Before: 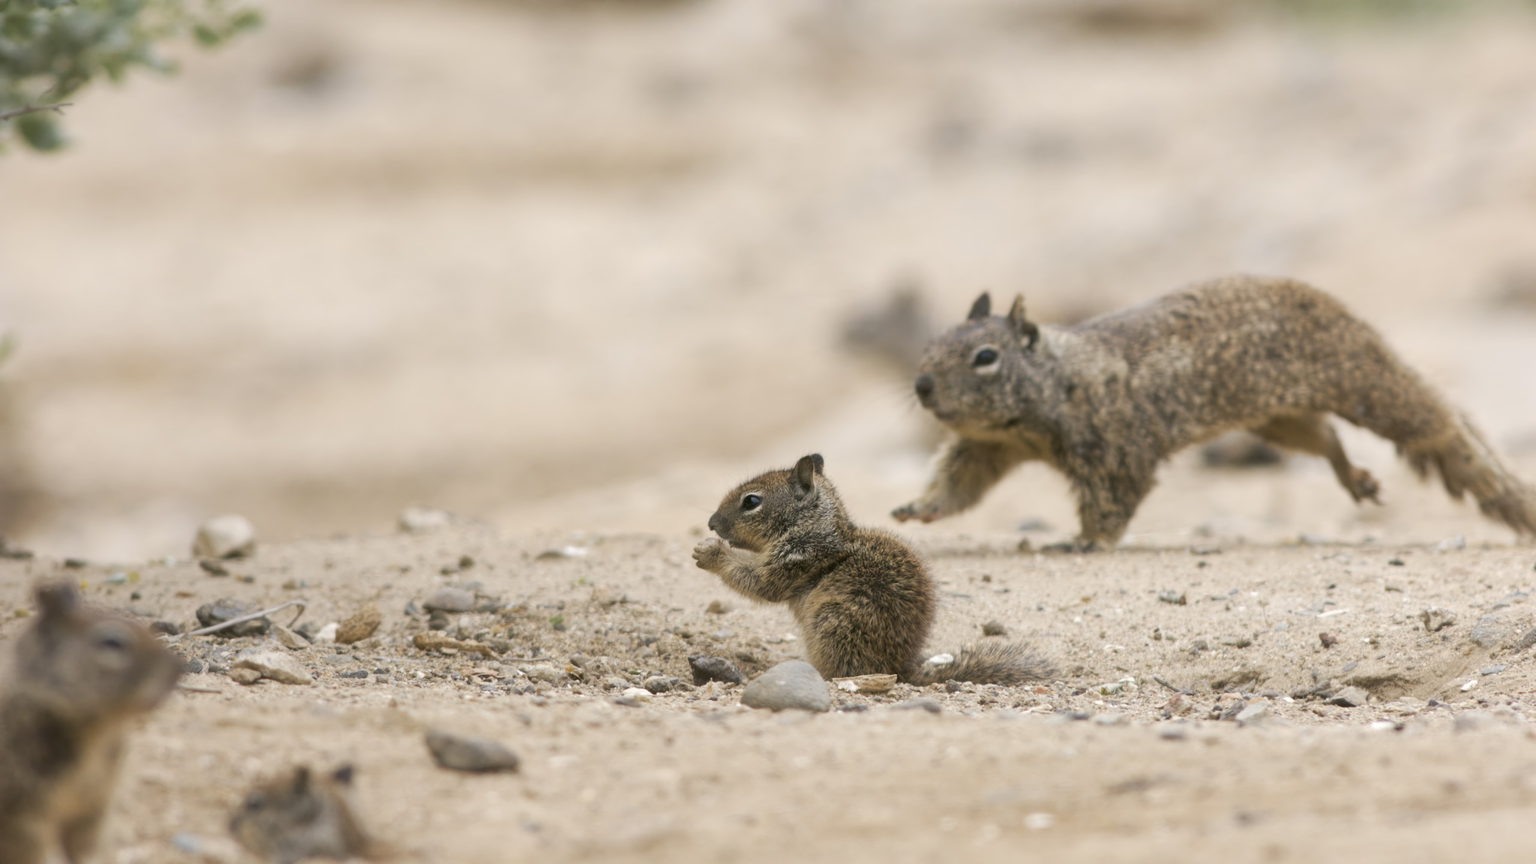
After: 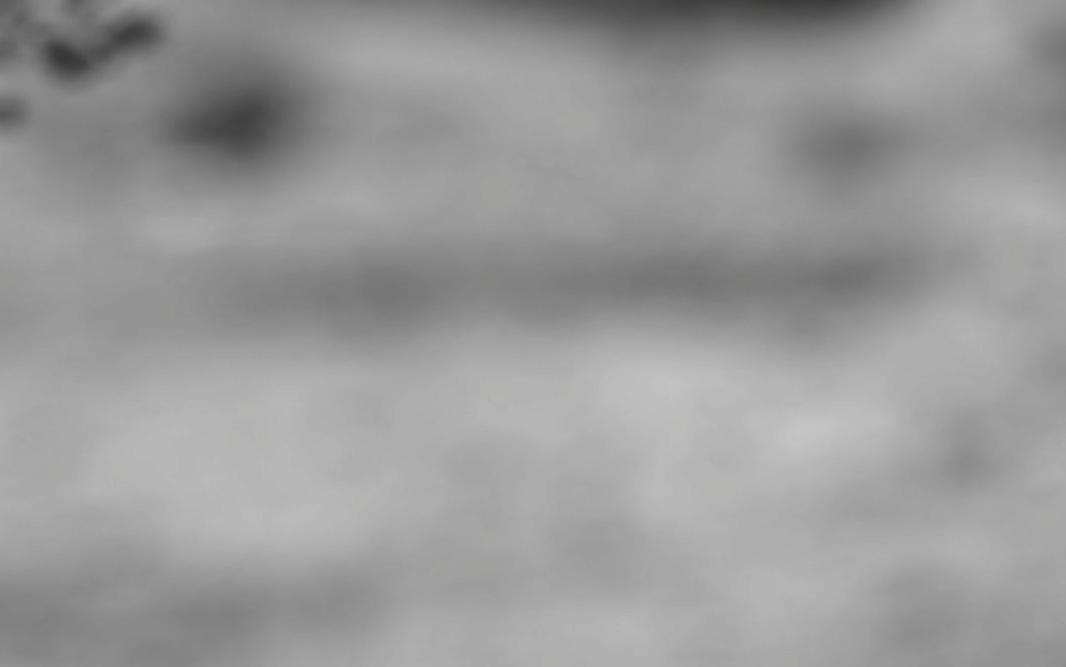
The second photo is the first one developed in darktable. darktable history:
contrast brightness saturation: contrast -0.027, brightness -0.589, saturation -0.986
crop and rotate: left 10.833%, top 0.12%, right 47.518%, bottom 53.498%
exposure: black level correction -0.004, exposure 0.054 EV, compensate highlight preservation false
